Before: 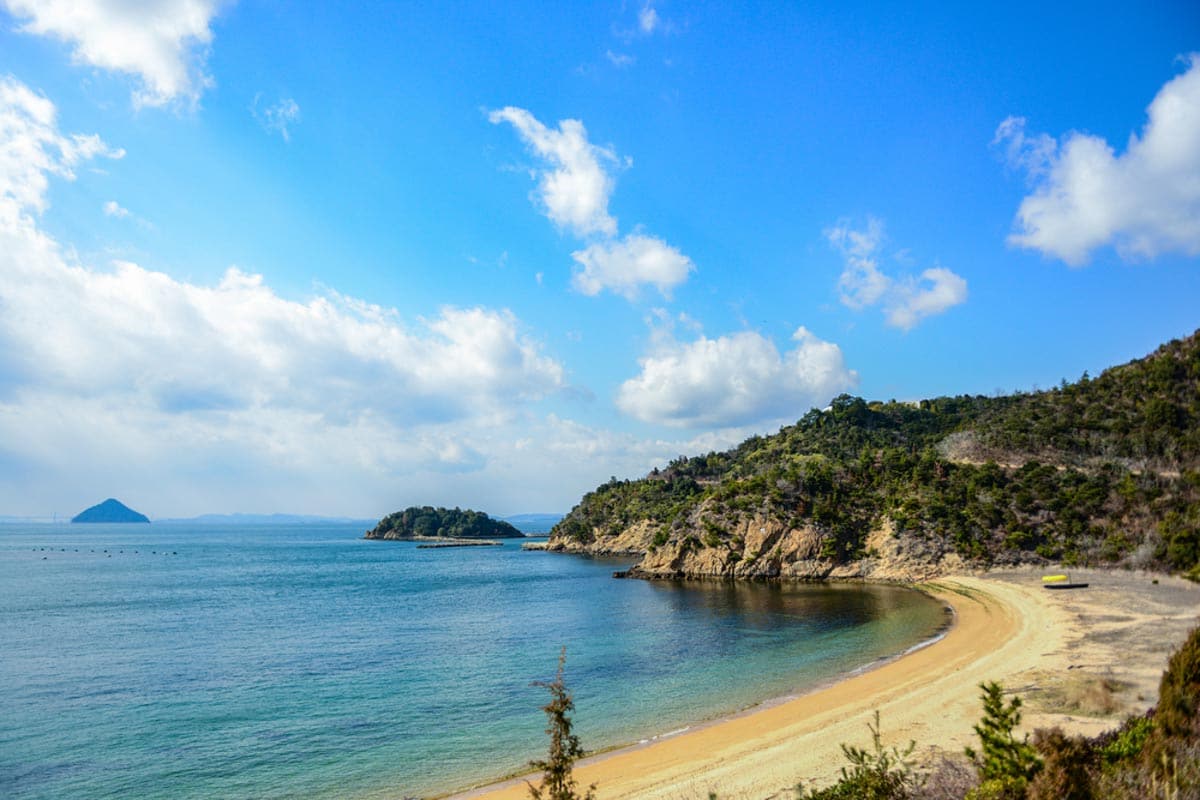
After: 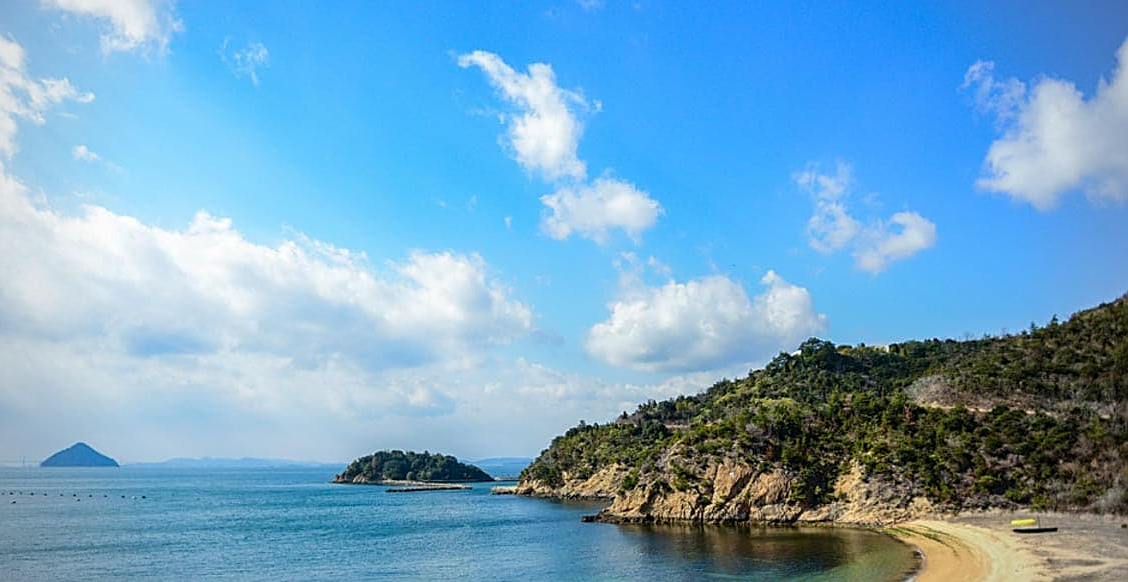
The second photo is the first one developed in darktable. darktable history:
sharpen: on, module defaults
crop: left 2.643%, top 7.051%, right 3.344%, bottom 20.177%
vignetting: fall-off radius 61.14%, unbound false
